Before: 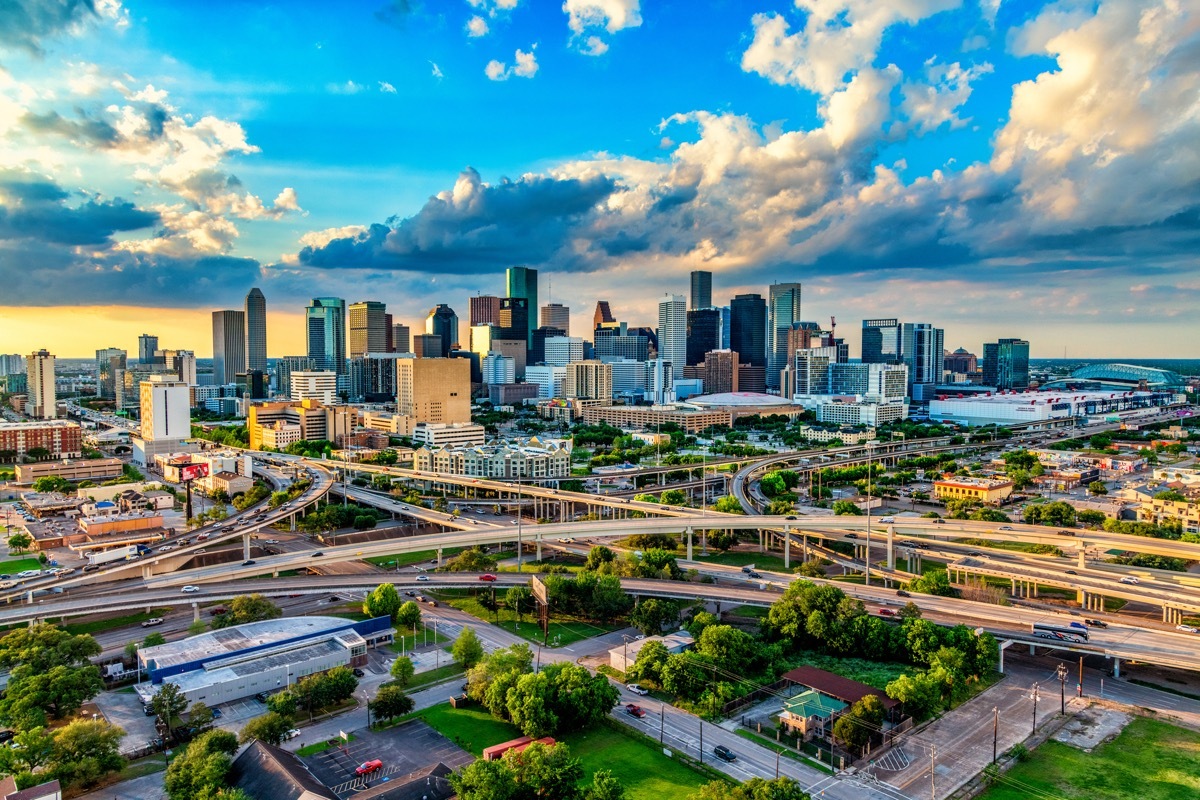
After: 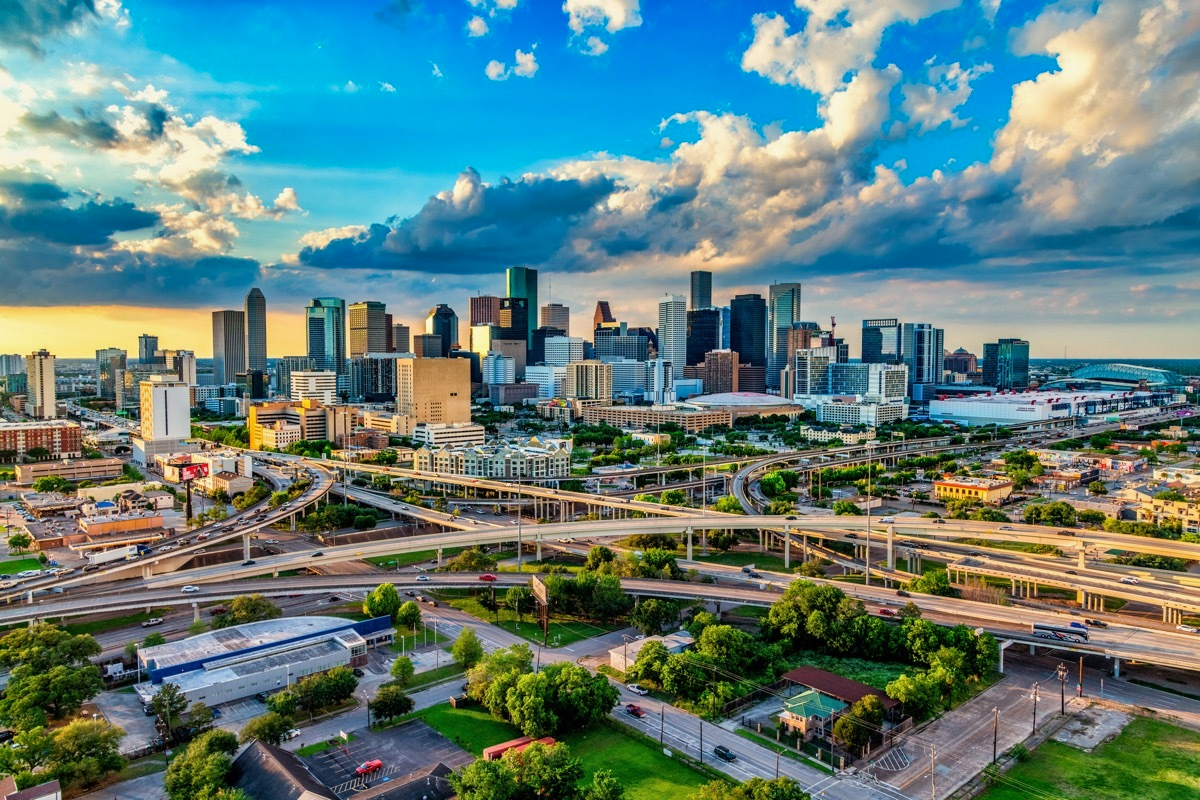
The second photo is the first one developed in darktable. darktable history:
shadows and highlights: shadows 43.73, white point adjustment -1.56, soften with gaussian
